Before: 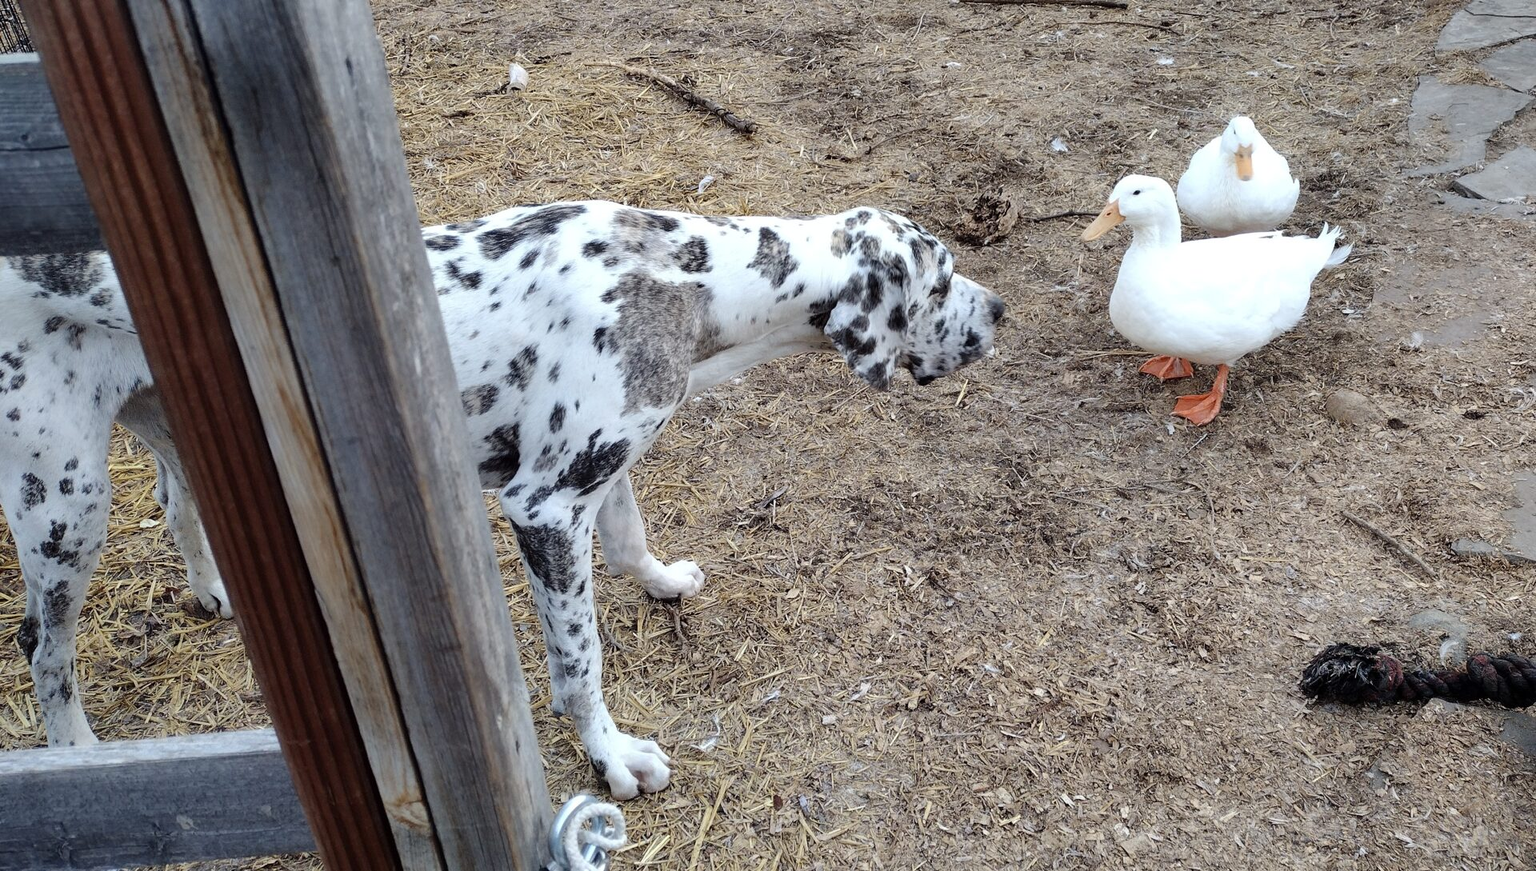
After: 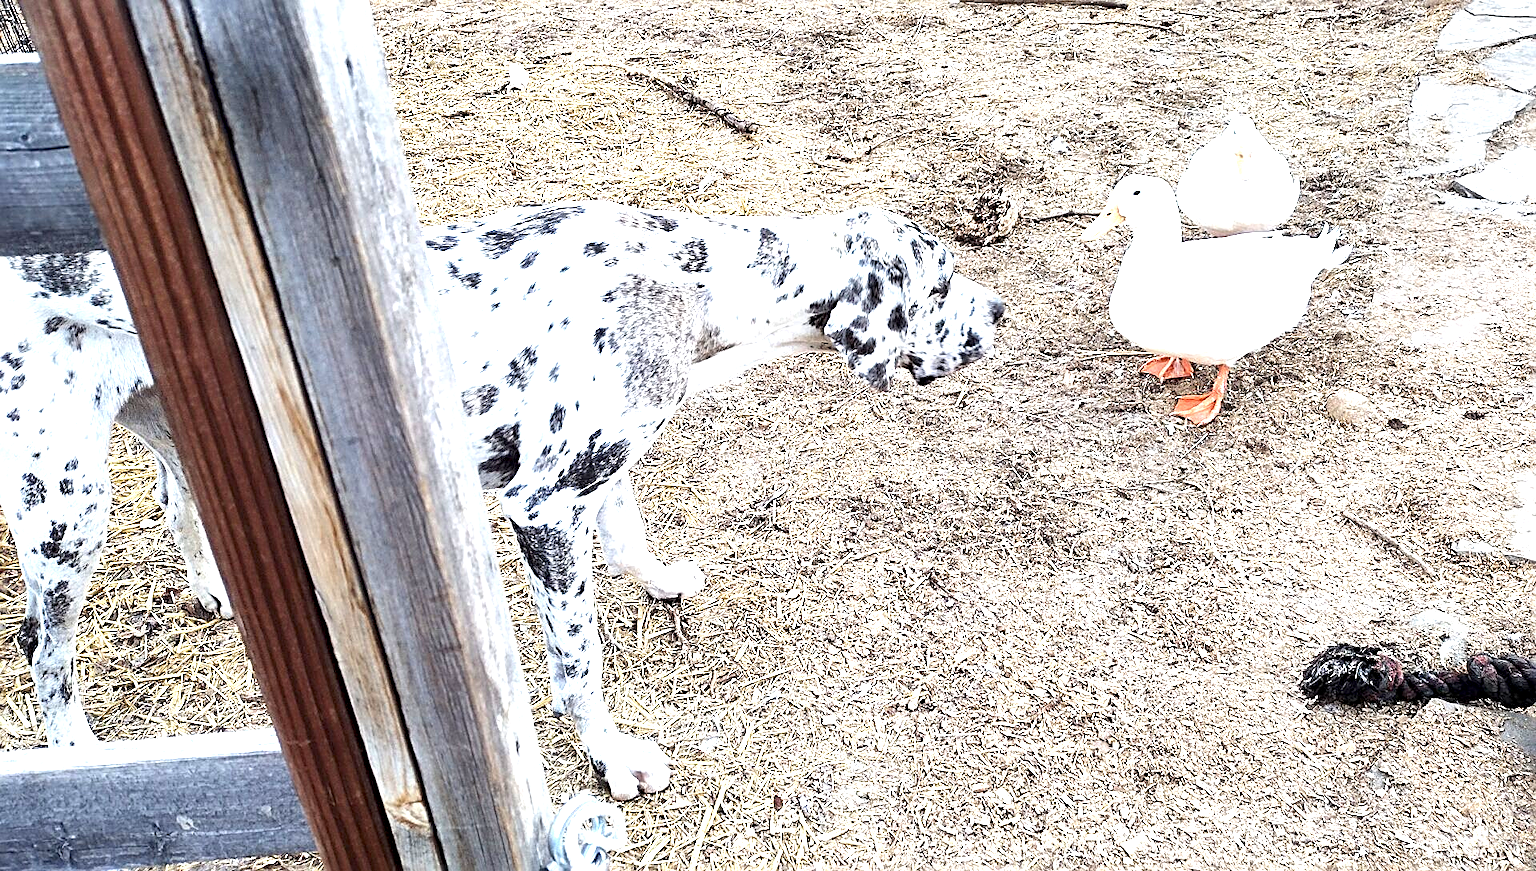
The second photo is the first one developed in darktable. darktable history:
exposure: black level correction 0.001, exposure 1.804 EV, compensate highlight preservation false
sharpen: radius 2.806, amount 0.73
